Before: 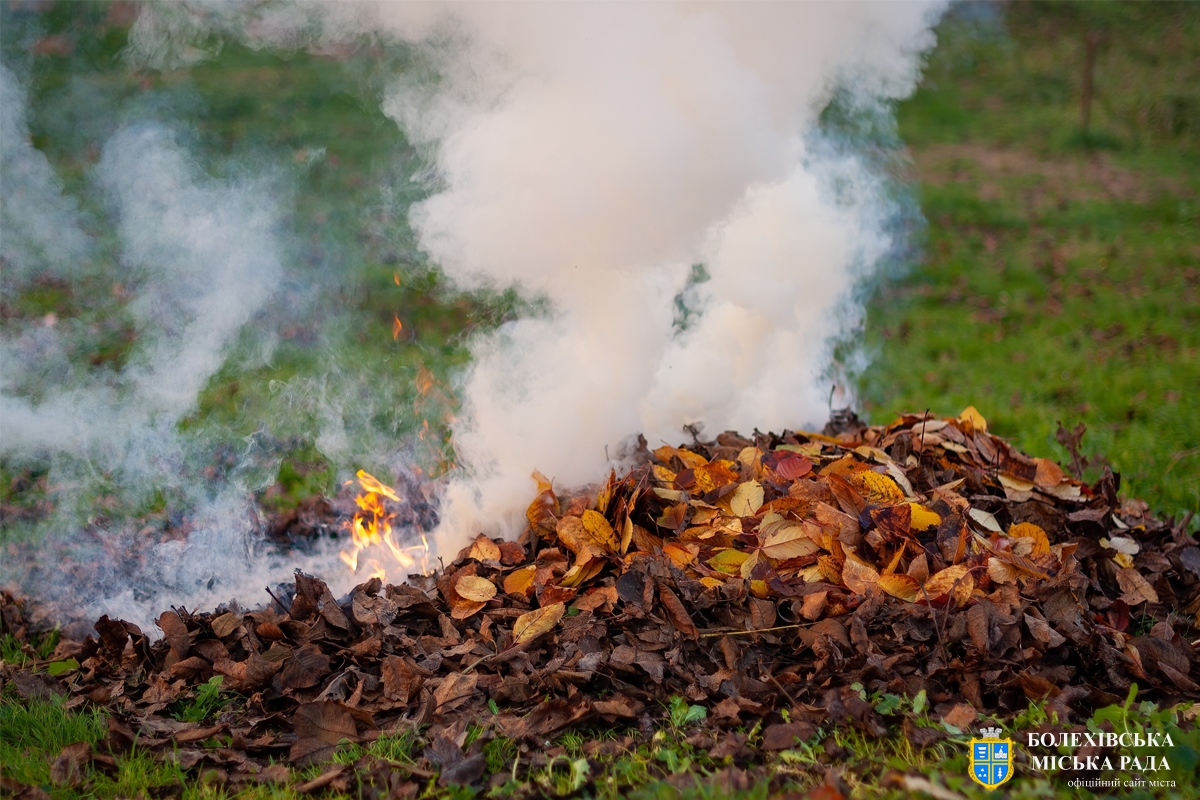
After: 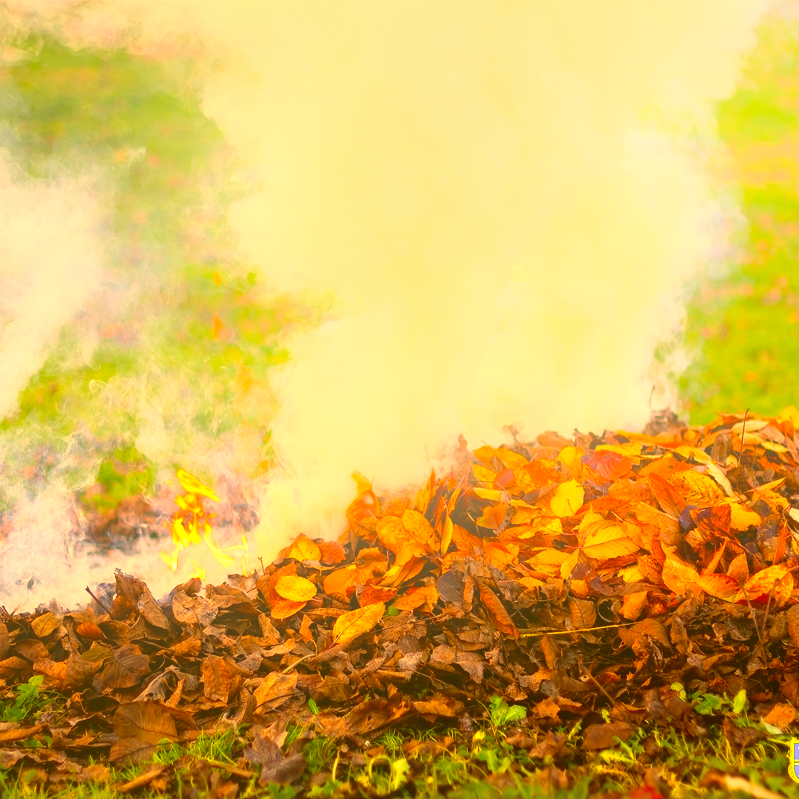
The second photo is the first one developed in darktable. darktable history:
white balance: red 0.982, blue 1.018
color correction: highlights a* 10.44, highlights b* 30.04, shadows a* 2.73, shadows b* 17.51, saturation 1.72
contrast brightness saturation: contrast 0.1, saturation -0.3
exposure: black level correction 0, exposure 1 EV, compensate exposure bias true, compensate highlight preservation false
bloom: size 38%, threshold 95%, strength 30%
crop and rotate: left 15.055%, right 18.278%
